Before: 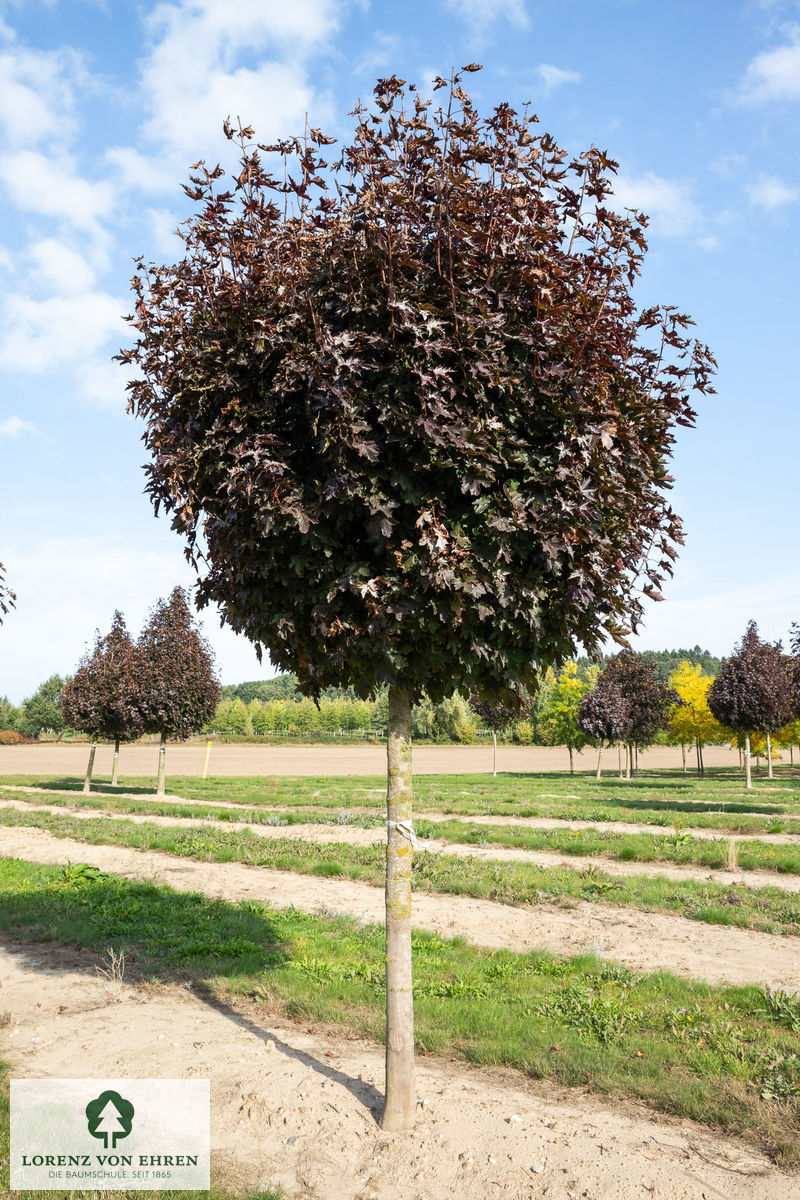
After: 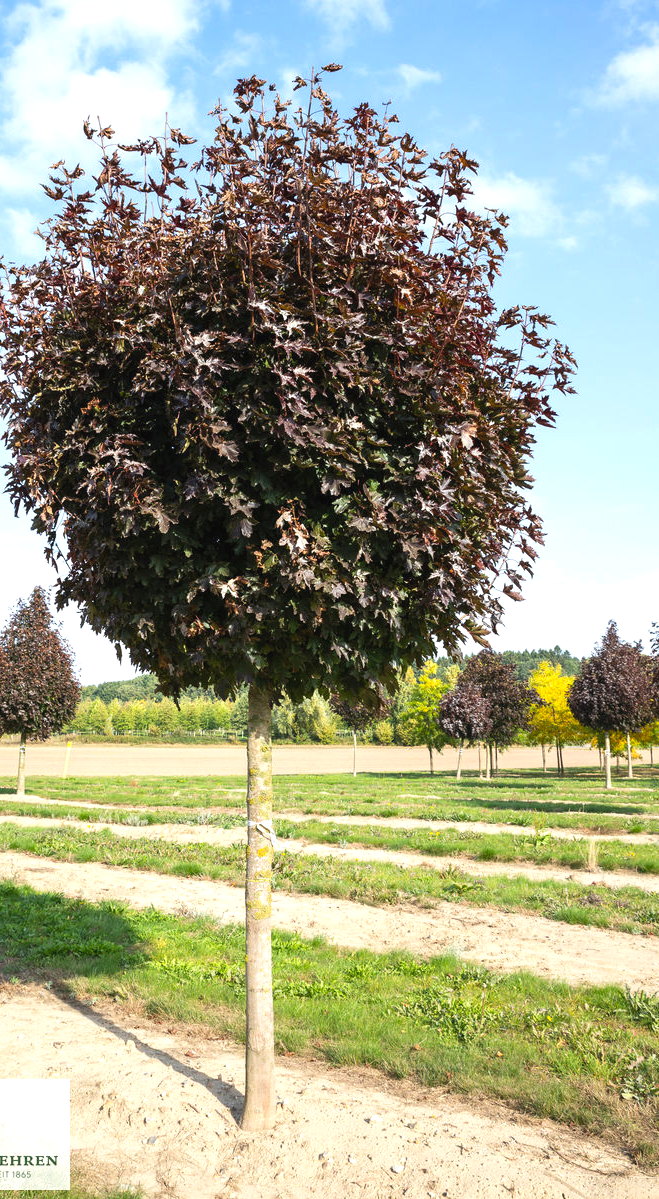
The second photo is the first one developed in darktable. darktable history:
crop: left 17.548%, bottom 0.034%
color balance rgb: shadows lift › chroma 0.764%, shadows lift › hue 110.16°, perceptual saturation grading › global saturation 0.778%, global vibrance 20%
exposure: black level correction -0.002, exposure 0.705 EV, compensate exposure bias true, compensate highlight preservation false
